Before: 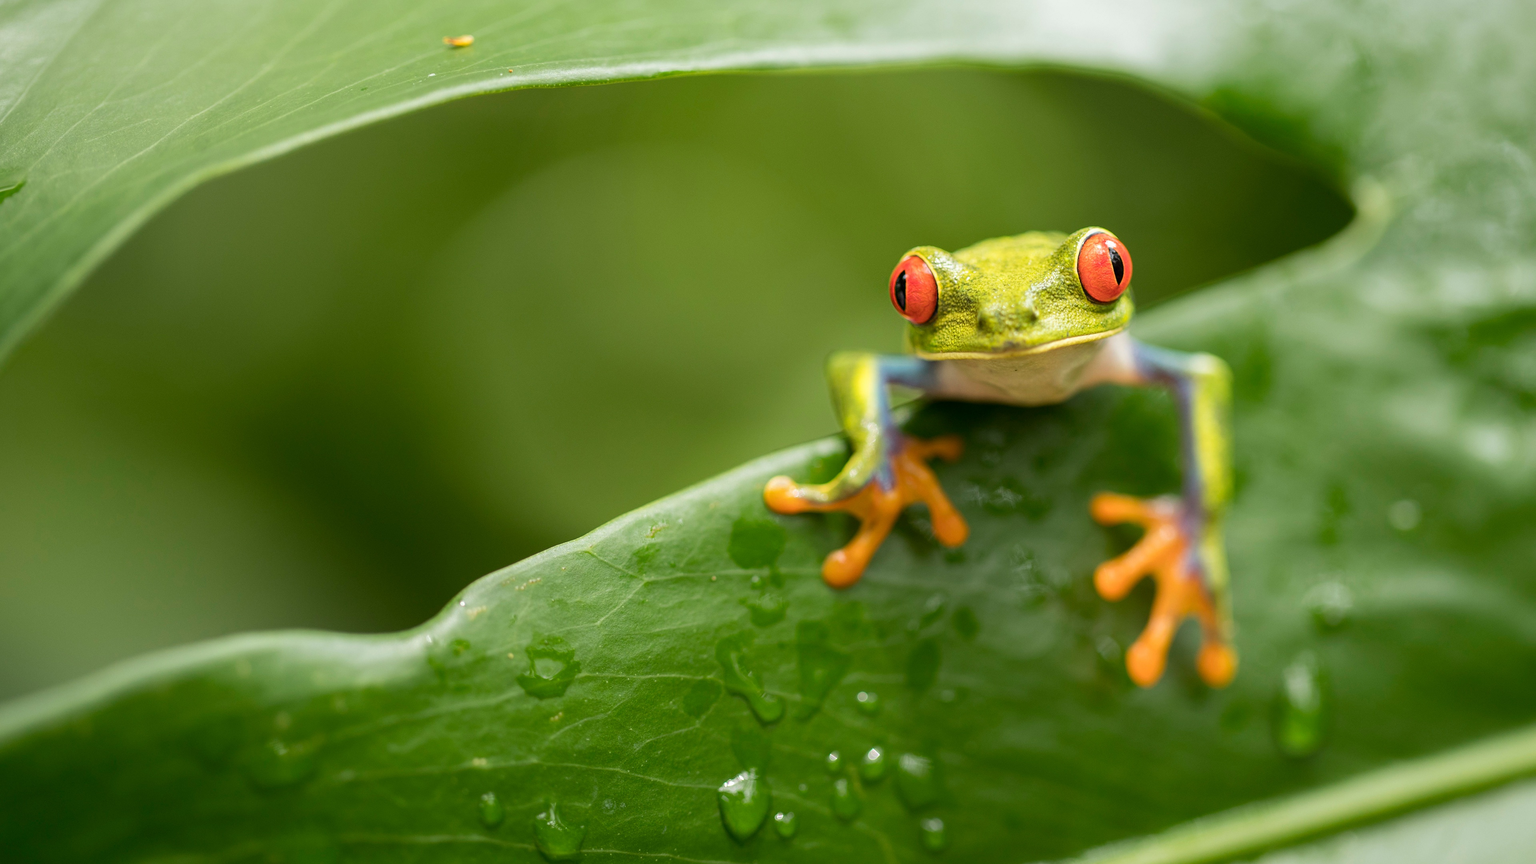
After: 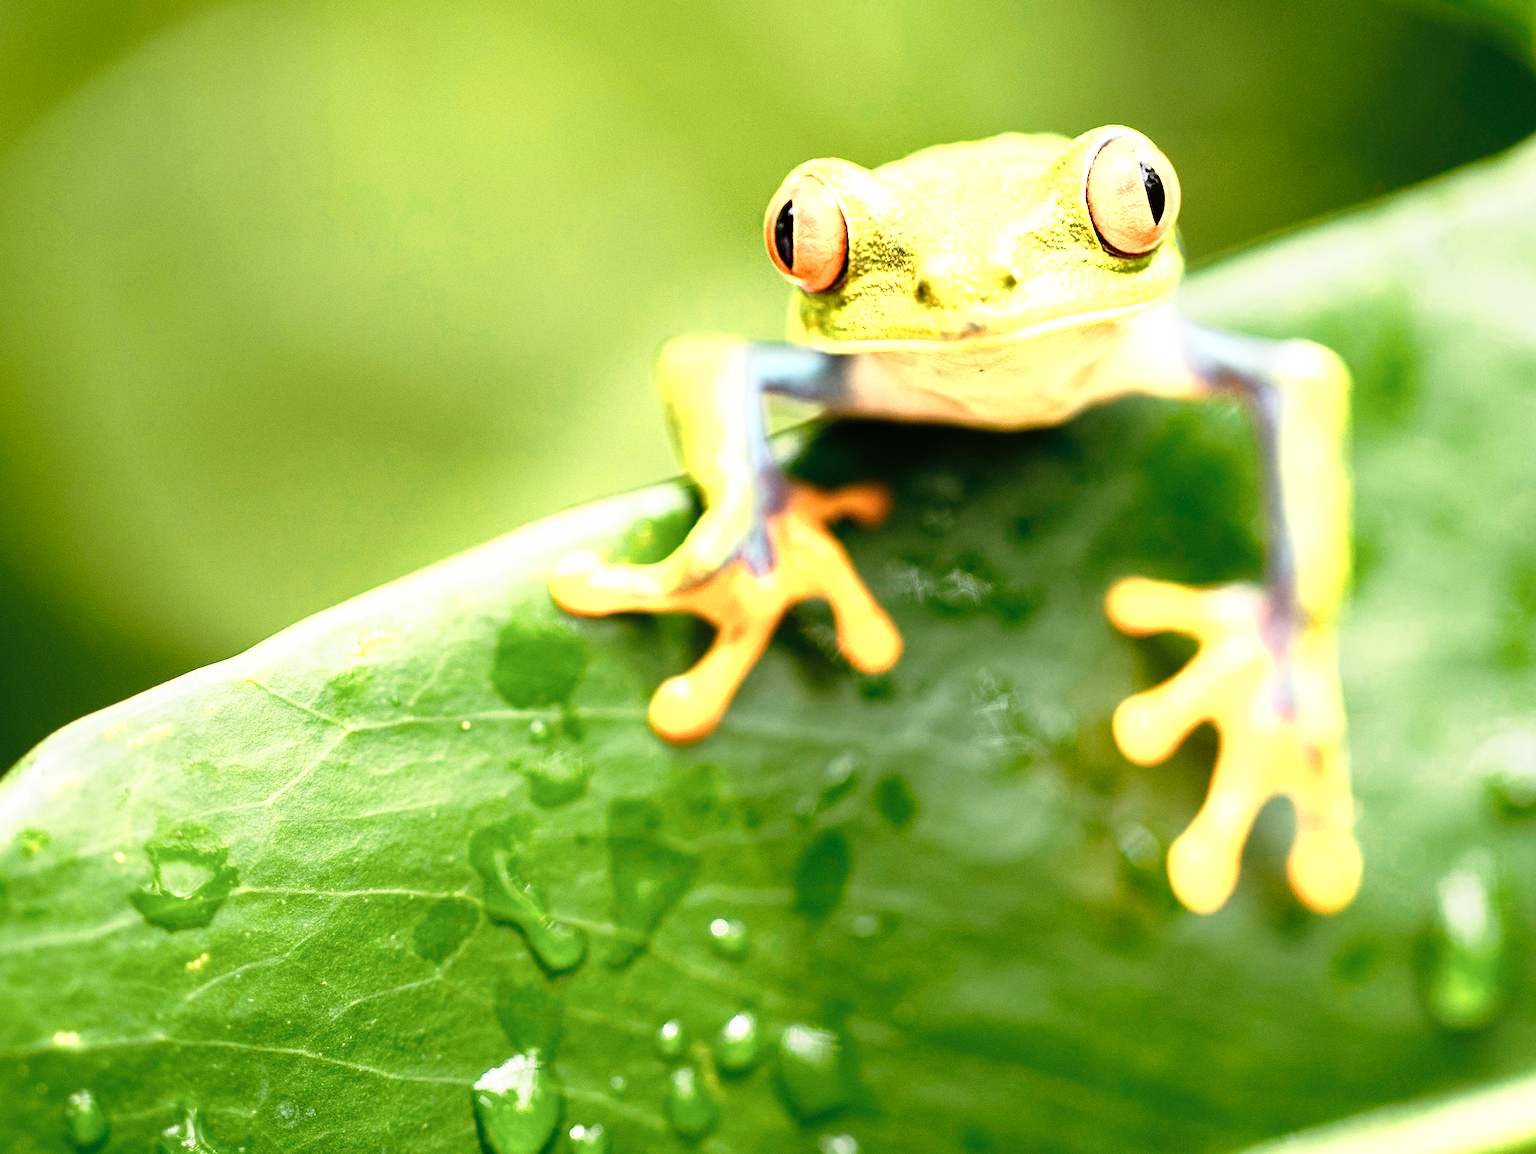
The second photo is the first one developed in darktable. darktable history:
crop and rotate: left 28.703%, top 17.766%, right 12.662%, bottom 3.888%
base curve: curves: ch0 [(0, 0) (0.012, 0.01) (0.073, 0.168) (0.31, 0.711) (0.645, 0.957) (1, 1)], preserve colors none
color zones: curves: ch0 [(0.018, 0.548) (0.197, 0.654) (0.425, 0.447) (0.605, 0.658) (0.732, 0.579)]; ch1 [(0.105, 0.531) (0.224, 0.531) (0.386, 0.39) (0.618, 0.456) (0.732, 0.456) (0.956, 0.421)]; ch2 [(0.039, 0.583) (0.215, 0.465) (0.399, 0.544) (0.465, 0.548) (0.614, 0.447) (0.724, 0.43) (0.882, 0.623) (0.956, 0.632)]
tone equalizer: -8 EV -0.401 EV, -7 EV -0.39 EV, -6 EV -0.305 EV, -5 EV -0.255 EV, -3 EV 0.214 EV, -2 EV 0.31 EV, -1 EV 0.377 EV, +0 EV 0.442 EV, edges refinement/feathering 500, mask exposure compensation -1.57 EV, preserve details no
